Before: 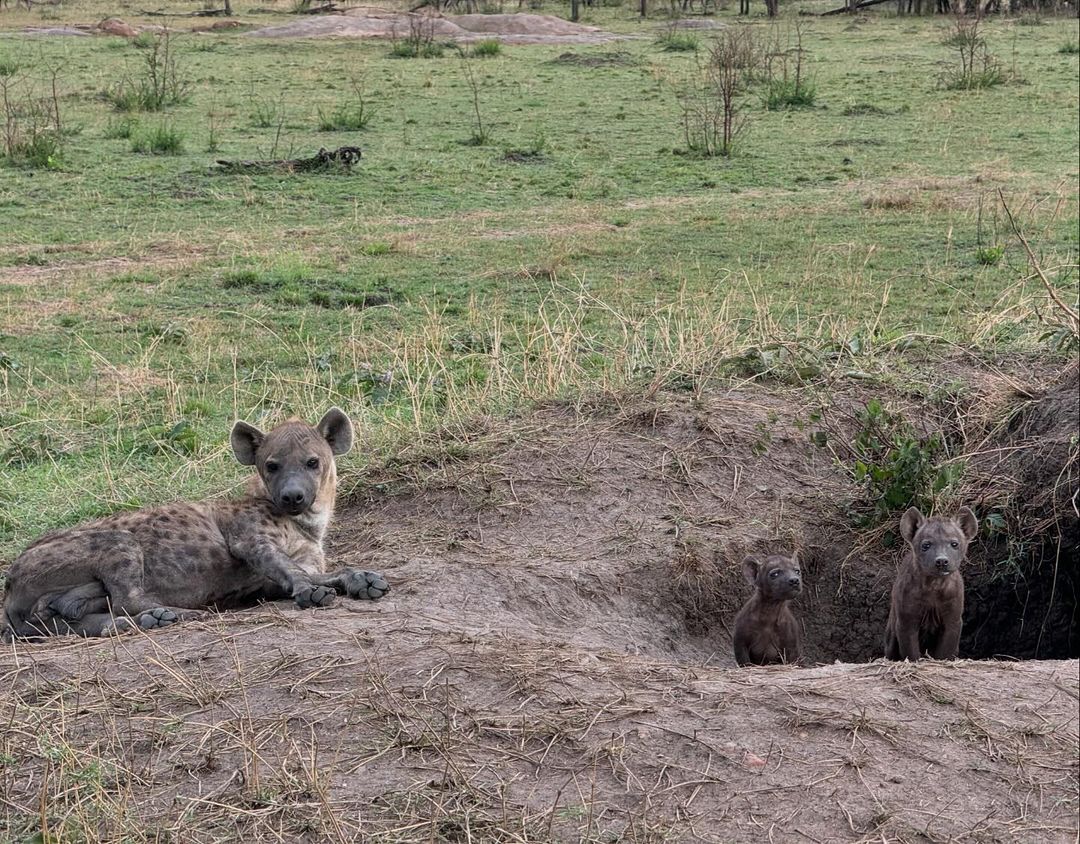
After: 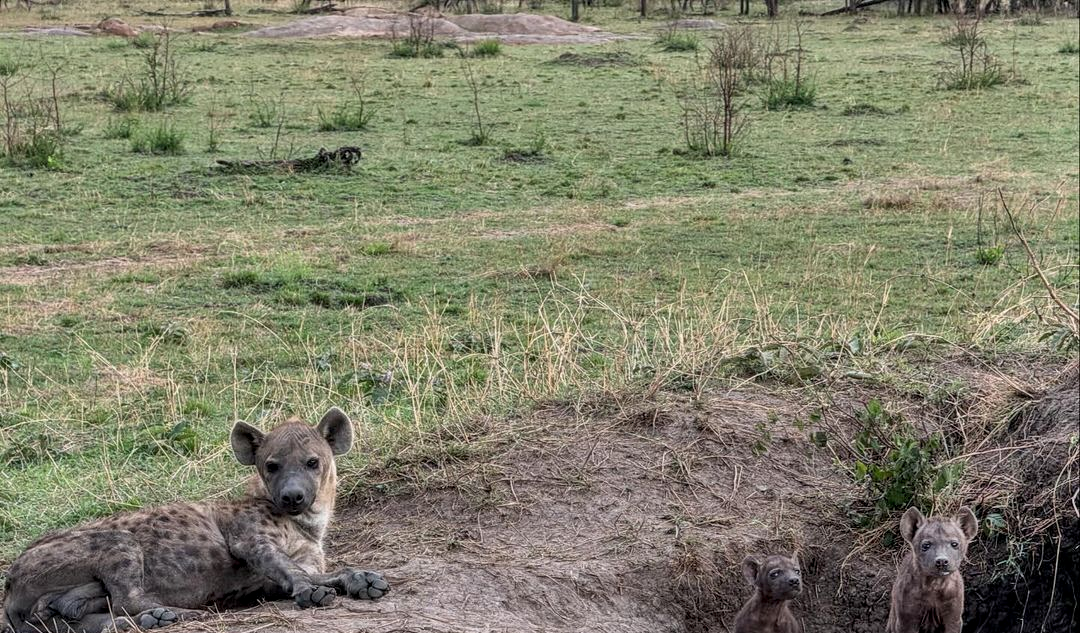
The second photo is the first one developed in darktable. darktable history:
color correction: highlights b* -0.04
shadows and highlights: soften with gaussian
local contrast: on, module defaults
crop: bottom 24.982%
